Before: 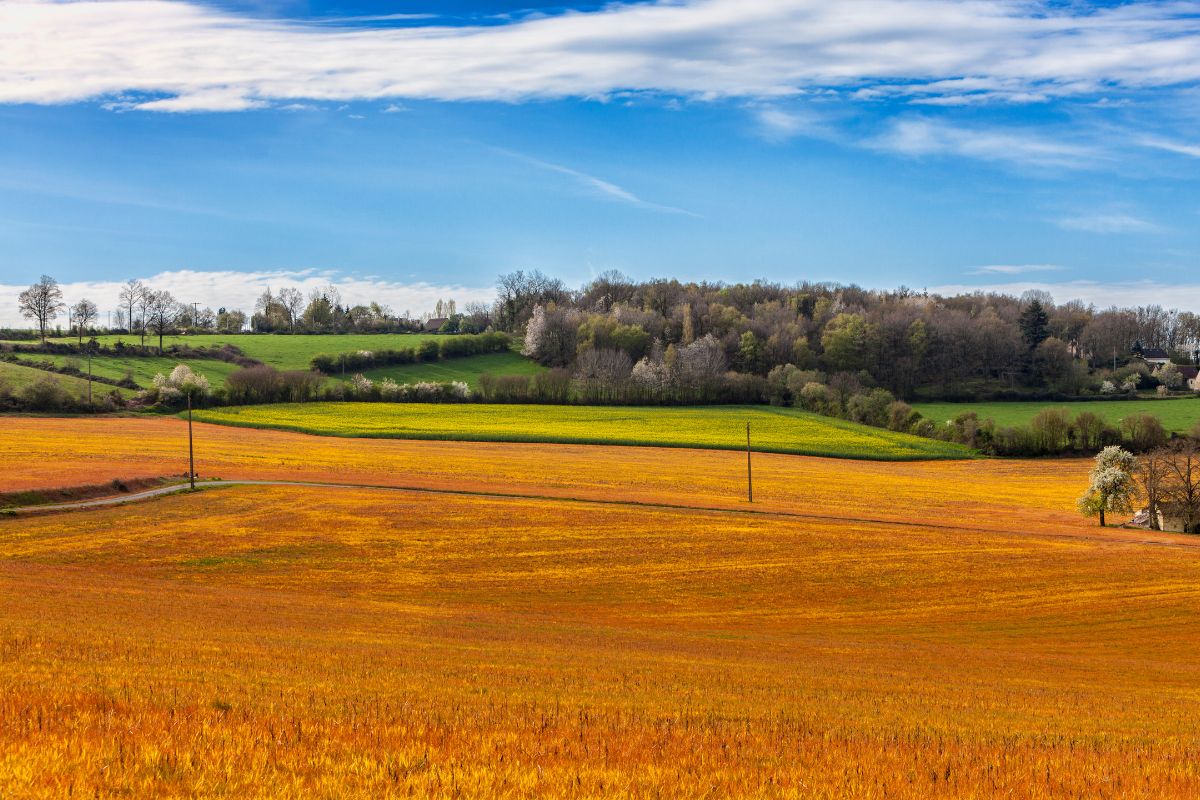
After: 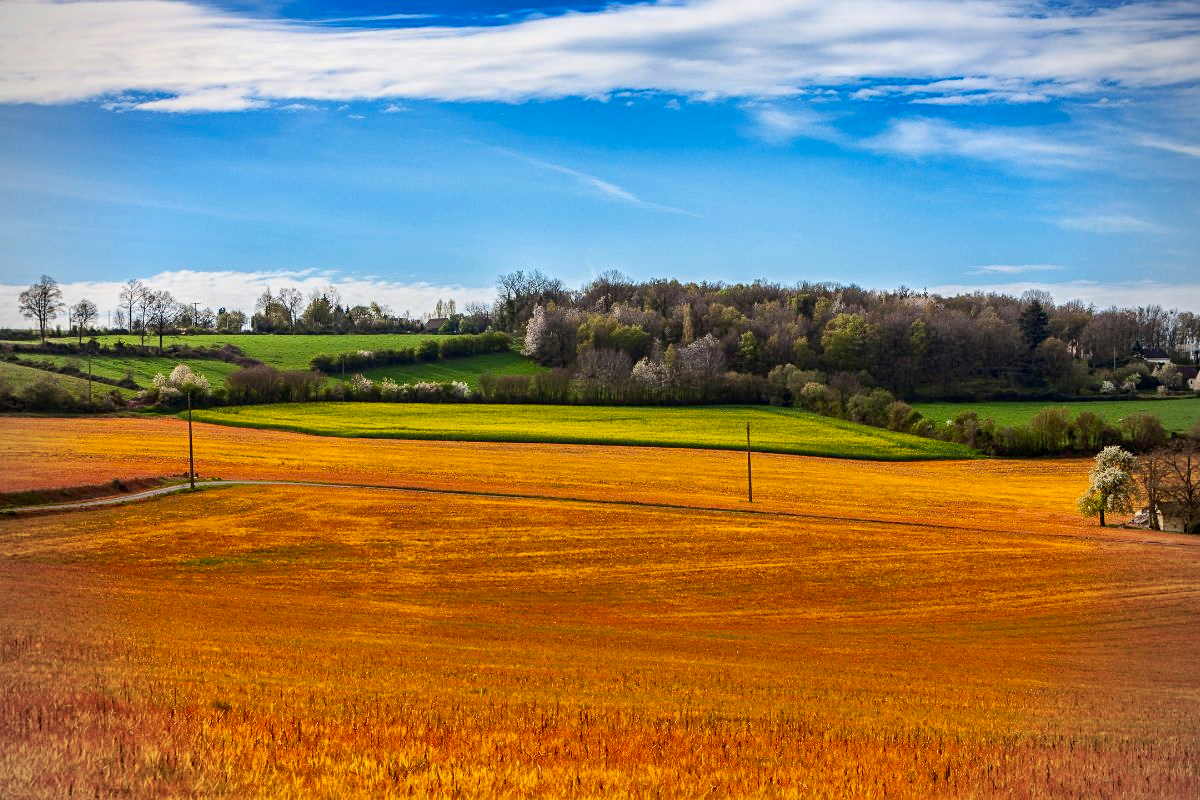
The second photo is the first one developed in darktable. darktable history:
sharpen: amount 0.2
vignetting: on, module defaults
contrast brightness saturation: contrast 0.13, brightness -0.05, saturation 0.16
